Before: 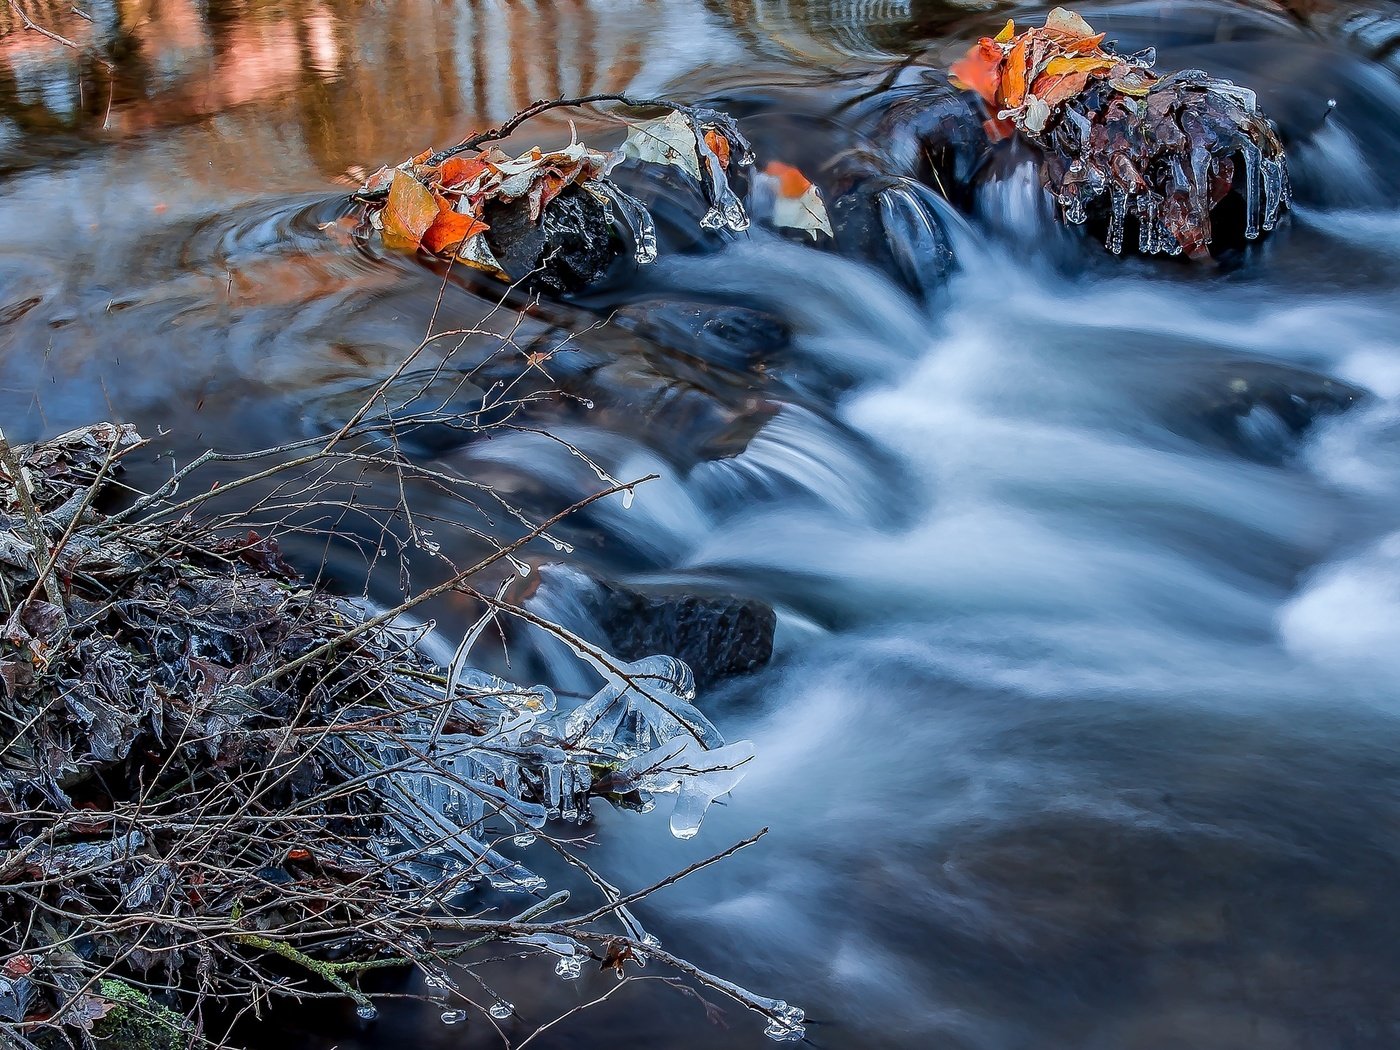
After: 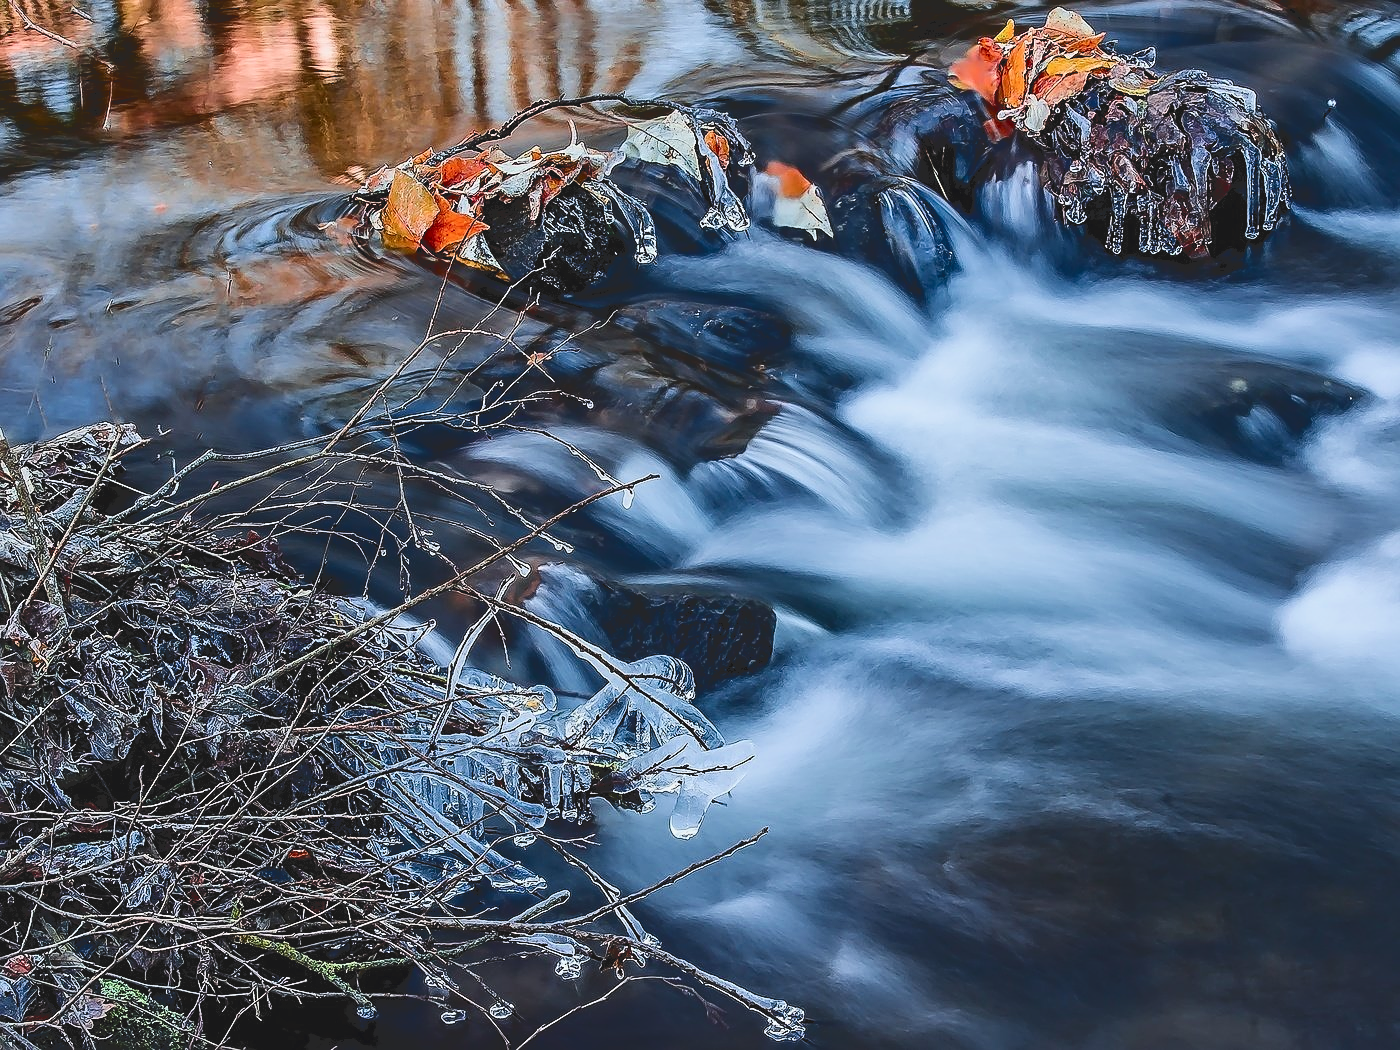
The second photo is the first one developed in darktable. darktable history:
exposure: exposure 0.201 EV, compensate highlight preservation false
sharpen: amount 0.496
filmic rgb: black relative exposure -7.65 EV, white relative exposure 4.56 EV, threshold 5.94 EV, hardness 3.61, color science v6 (2022), enable highlight reconstruction true
tone curve: curves: ch0 [(0, 0) (0.003, 0.147) (0.011, 0.147) (0.025, 0.147) (0.044, 0.147) (0.069, 0.147) (0.1, 0.15) (0.136, 0.158) (0.177, 0.174) (0.224, 0.198) (0.277, 0.241) (0.335, 0.292) (0.399, 0.361) (0.468, 0.452) (0.543, 0.568) (0.623, 0.679) (0.709, 0.793) (0.801, 0.886) (0.898, 0.966) (1, 1)], color space Lab, independent channels, preserve colors none
